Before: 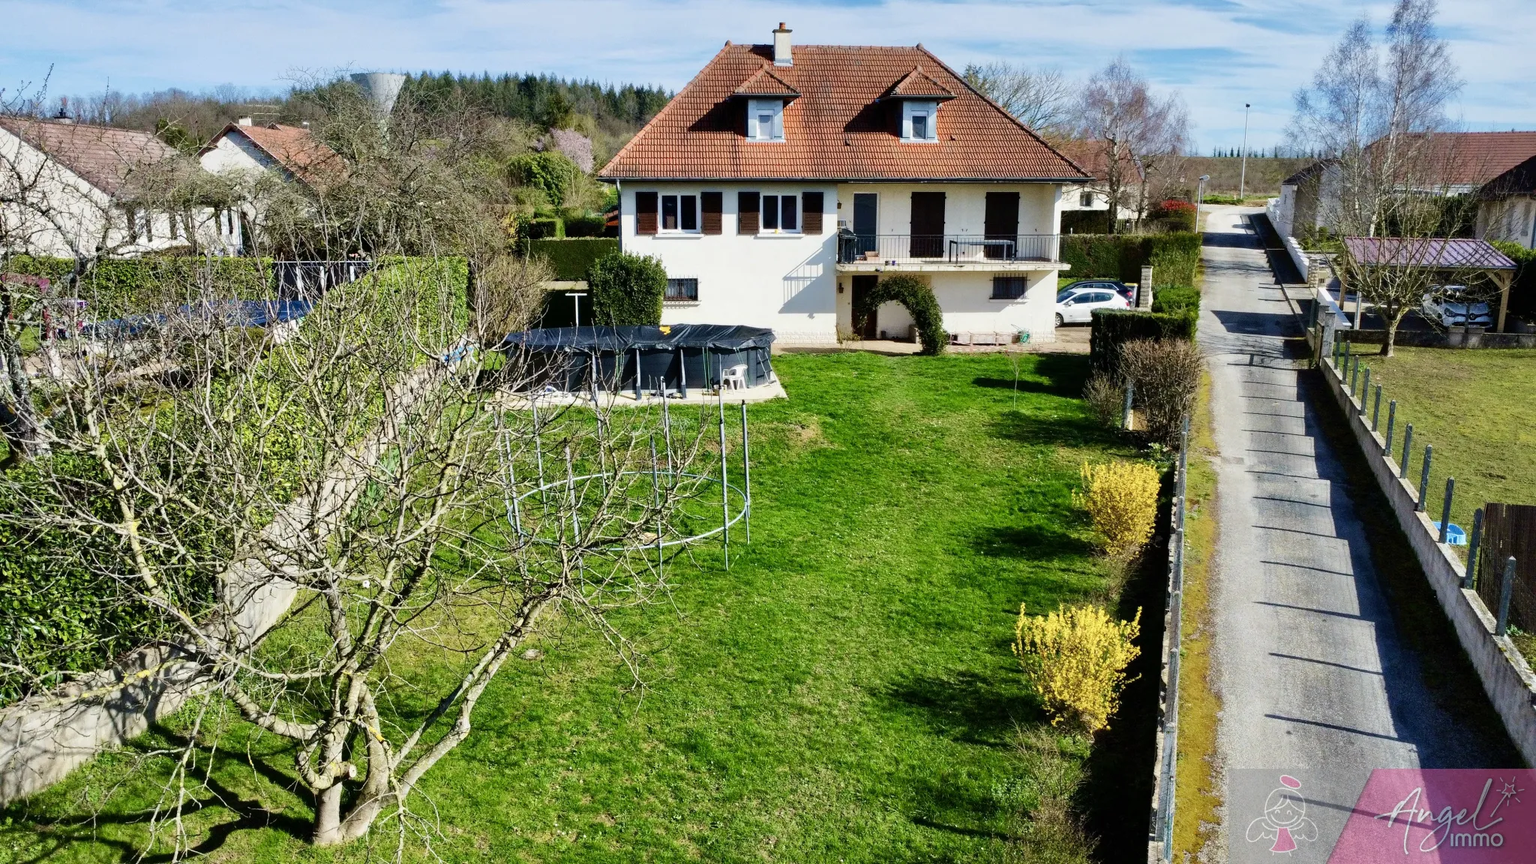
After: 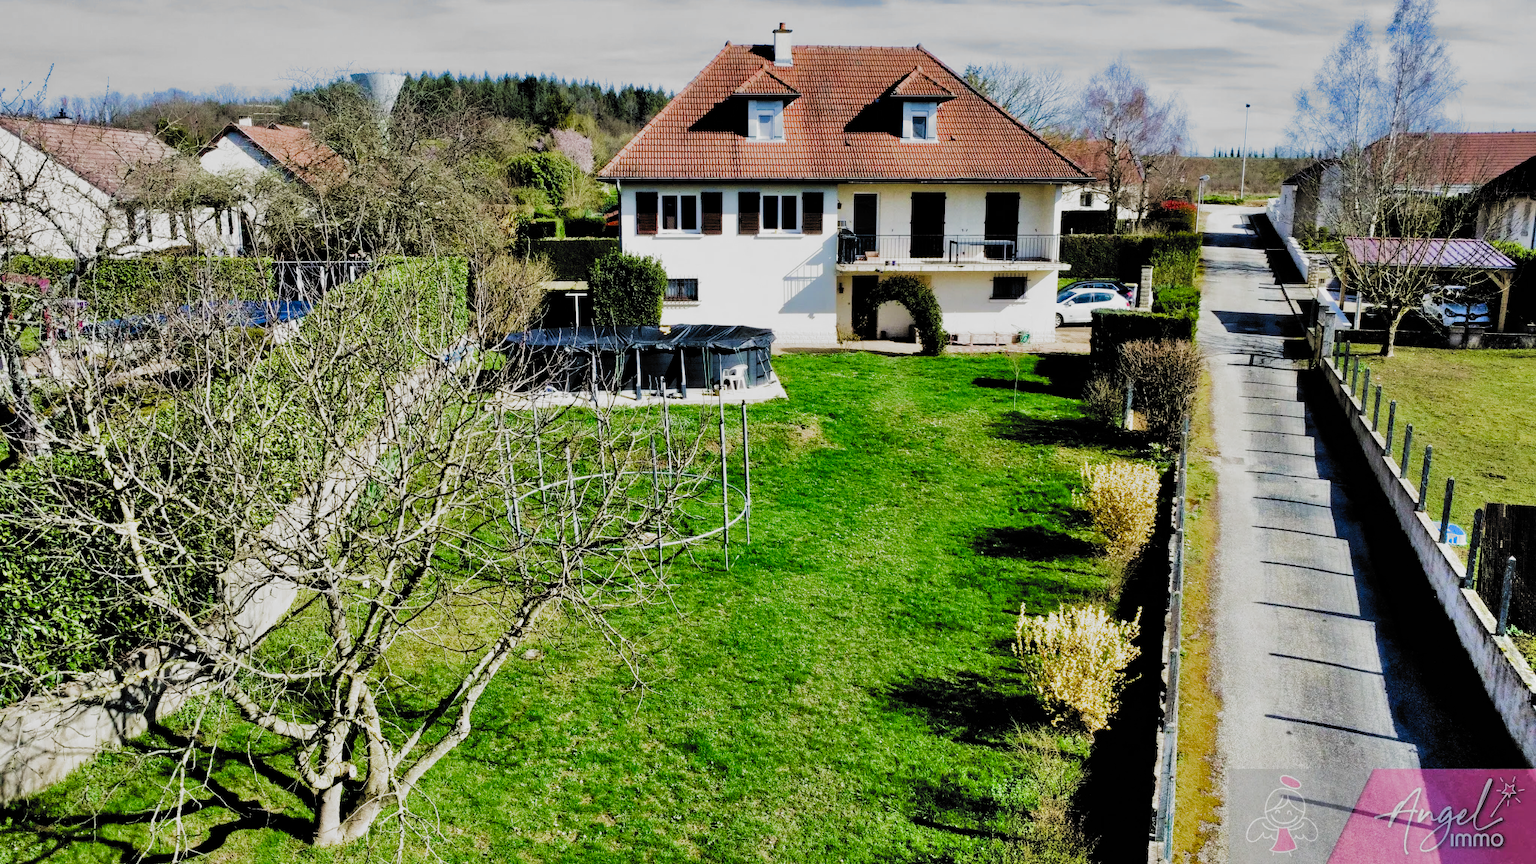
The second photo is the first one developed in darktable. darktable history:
shadows and highlights: shadows 76.04, highlights -24.23, soften with gaussian
contrast brightness saturation: saturation 0.512
filmic rgb: black relative exposure -5.12 EV, white relative exposure 3.95 EV, hardness 2.89, contrast 1.301, highlights saturation mix -30.66%, add noise in highlights 0.001, preserve chrominance max RGB, color science v3 (2019), use custom middle-gray values true, contrast in highlights soft
